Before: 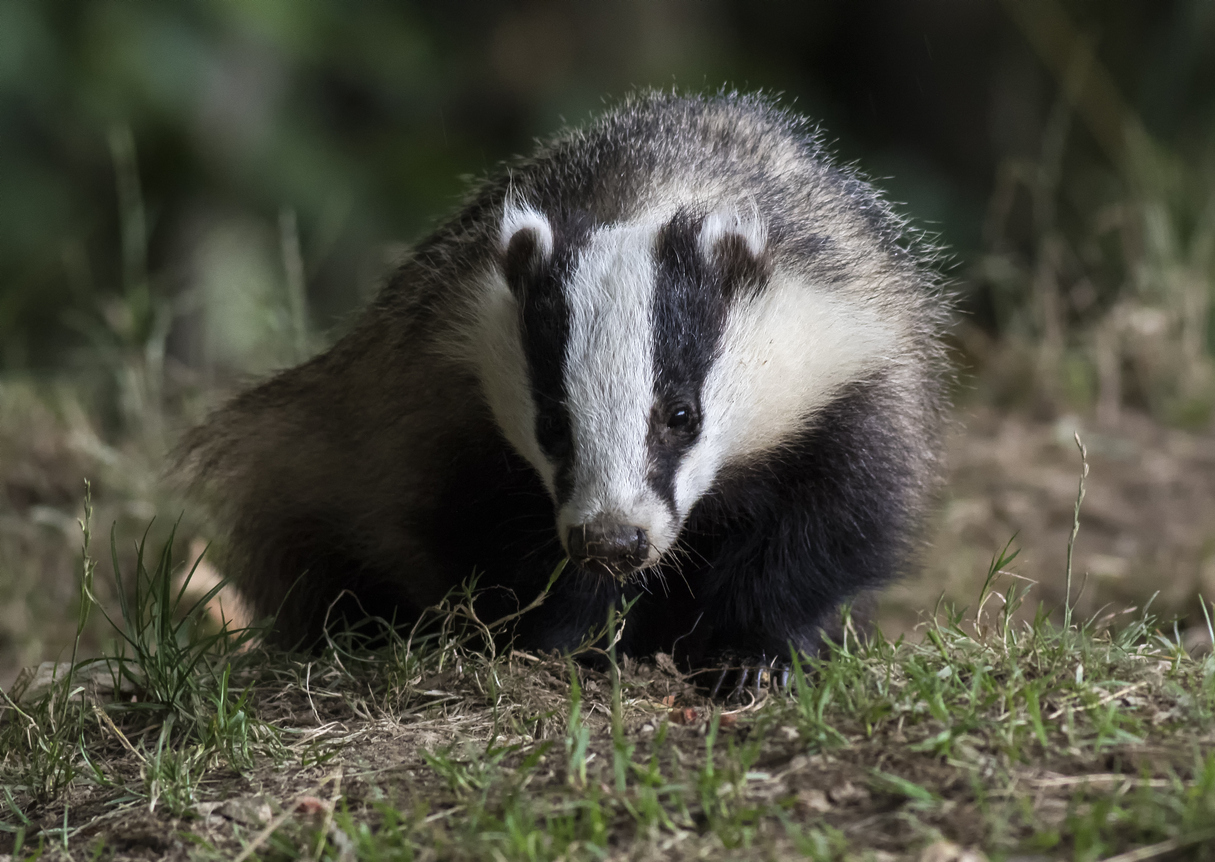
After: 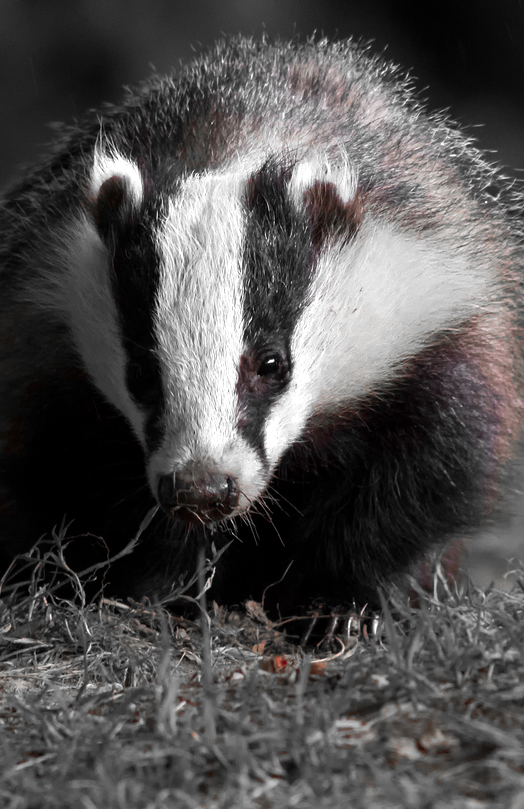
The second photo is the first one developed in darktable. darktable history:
velvia: strength 44.47%
color zones: curves: ch0 [(0, 0.352) (0.143, 0.407) (0.286, 0.386) (0.429, 0.431) (0.571, 0.829) (0.714, 0.853) (0.857, 0.833) (1, 0.352)]; ch1 [(0, 0.604) (0.072, 0.726) (0.096, 0.608) (0.205, 0.007) (0.571, -0.006) (0.839, -0.013) (0.857, -0.012) (1, 0.604)]
crop: left 33.799%, top 6.036%, right 23.003%
